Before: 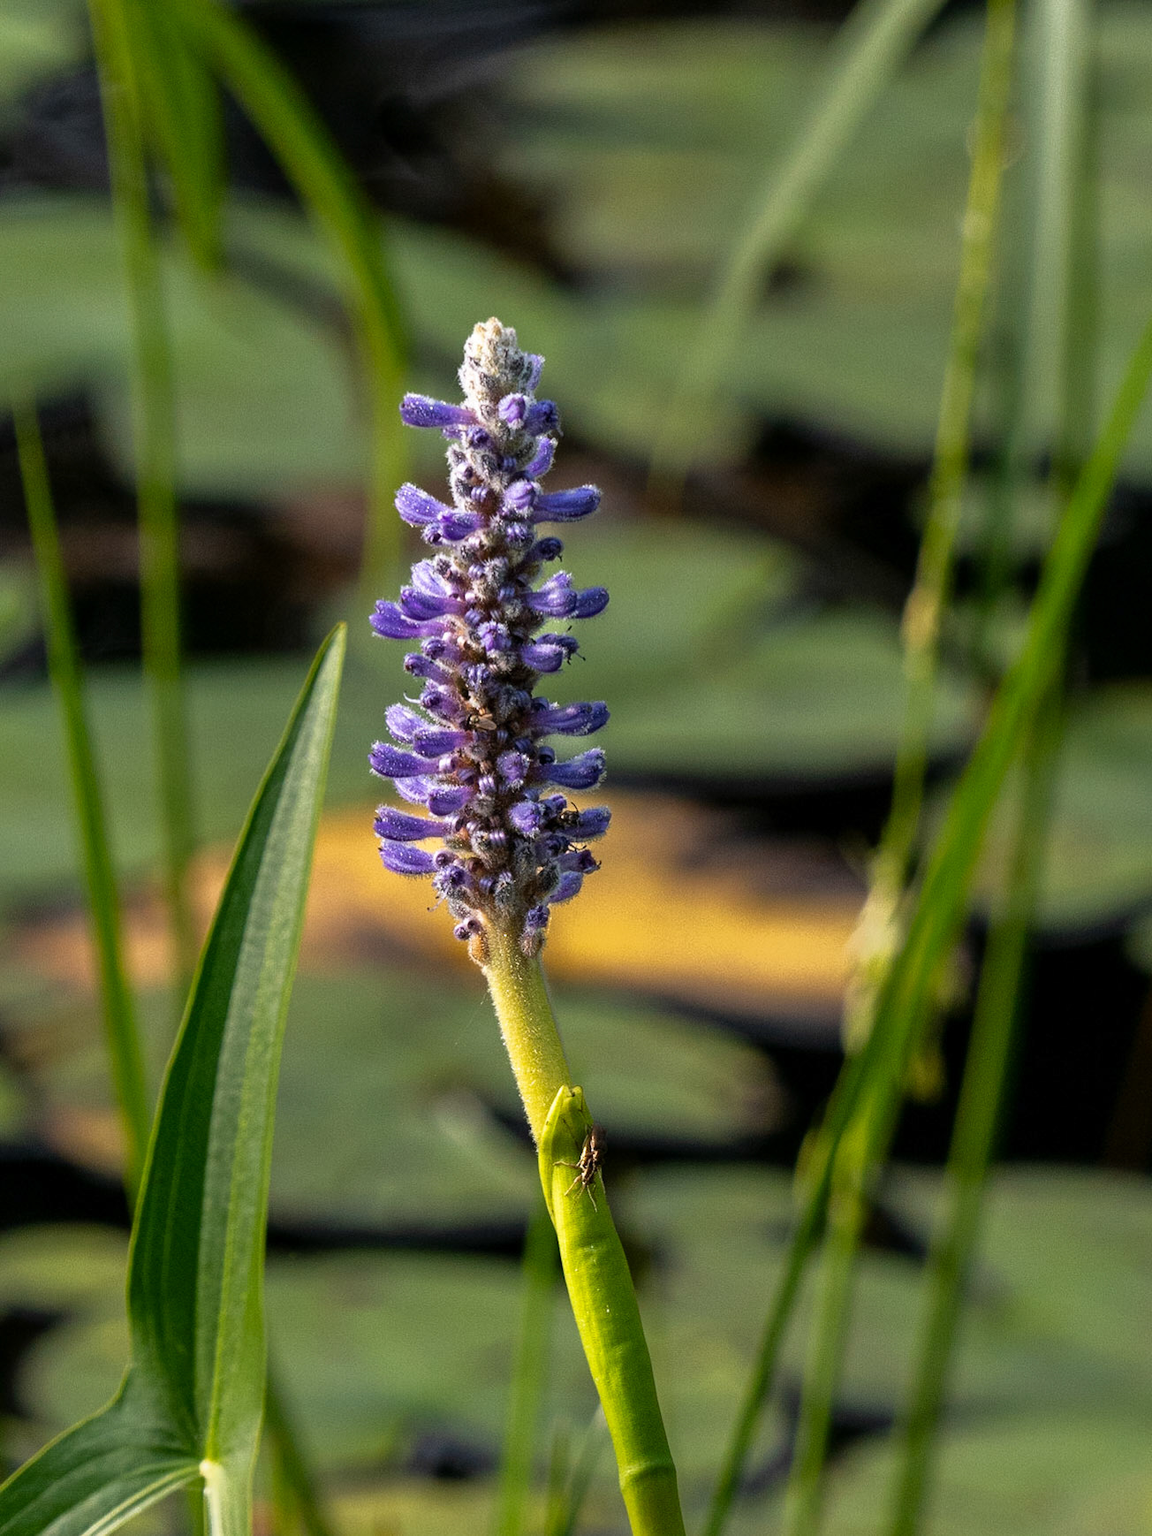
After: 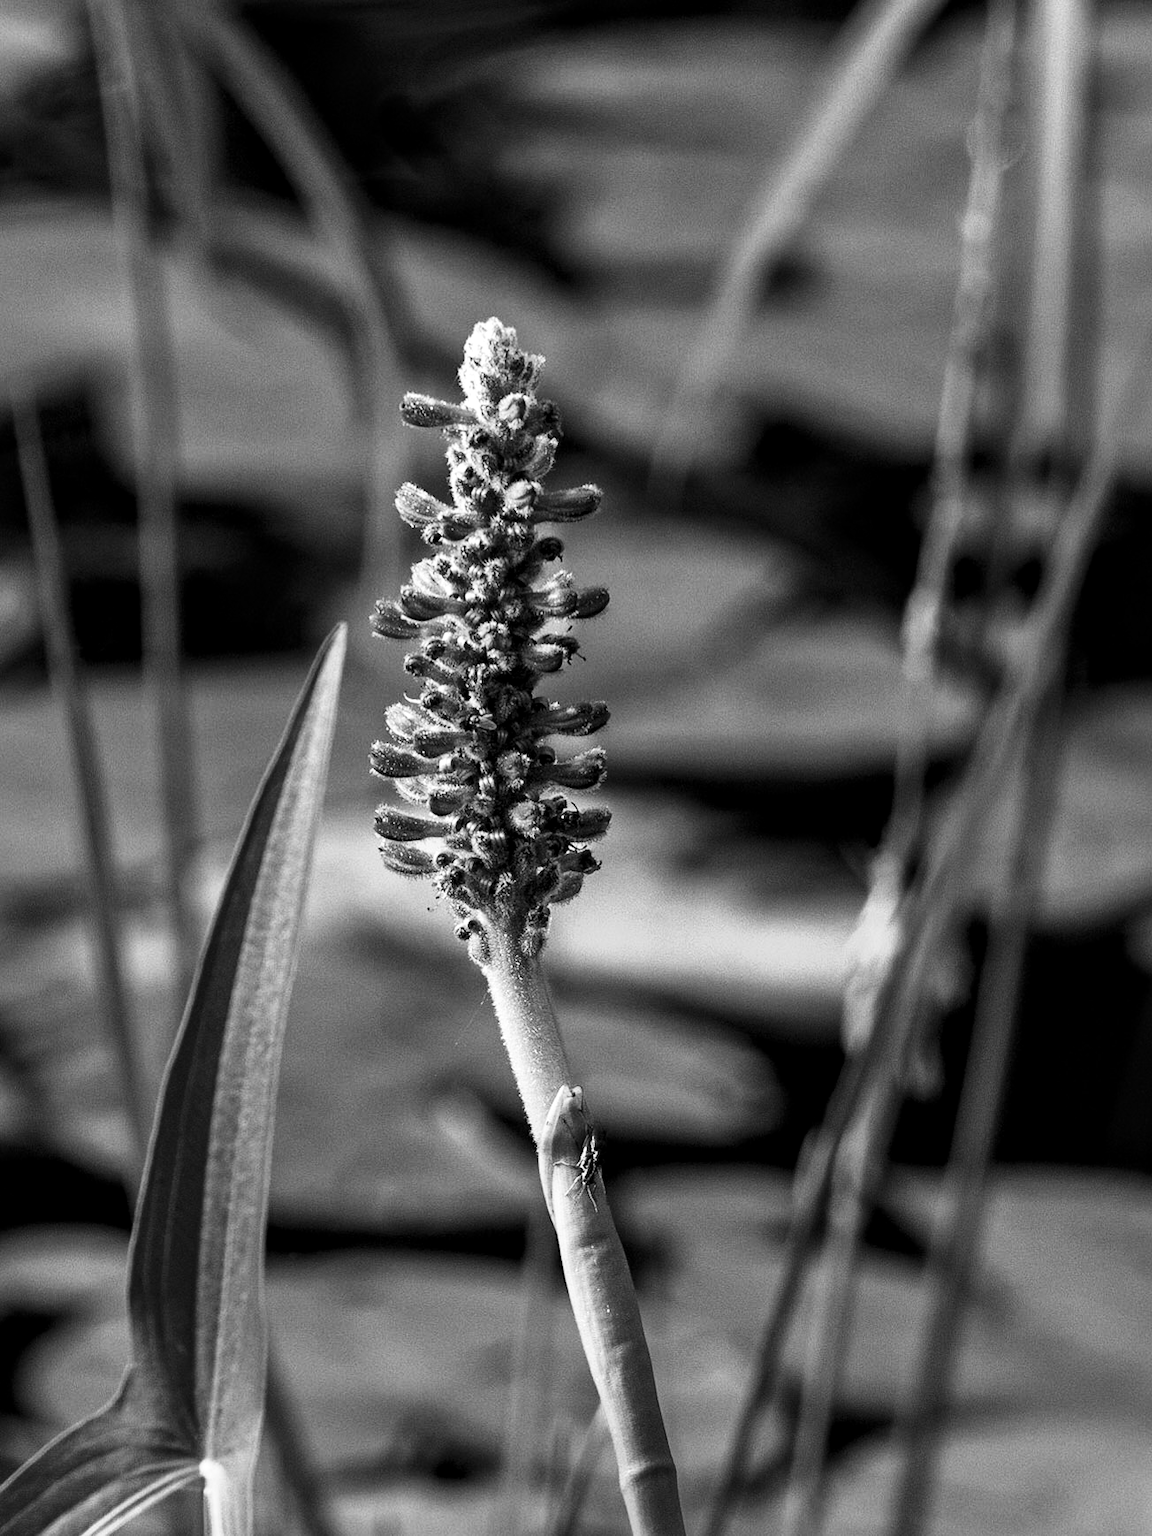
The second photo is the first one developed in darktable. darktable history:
contrast brightness saturation: contrast 0.25, saturation -0.31
local contrast: mode bilateral grid, contrast 30, coarseness 25, midtone range 0.2
color correction: highlights a* 9.03, highlights b* 8.71, shadows a* 40, shadows b* 40, saturation 0.8
monochrome: on, module defaults
